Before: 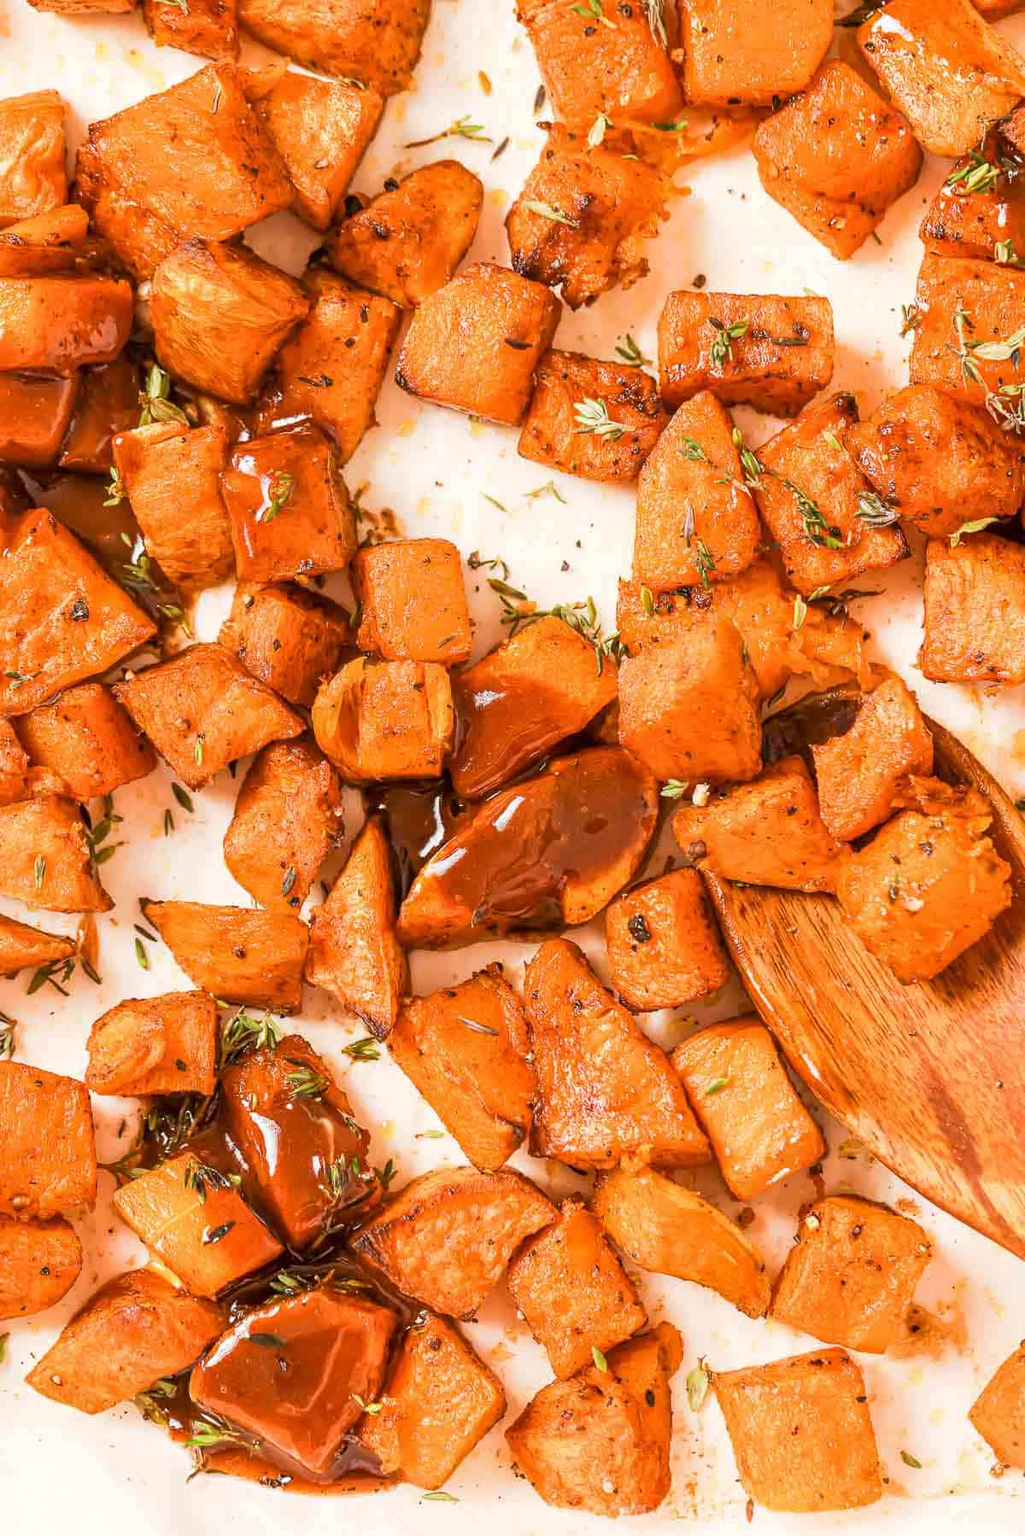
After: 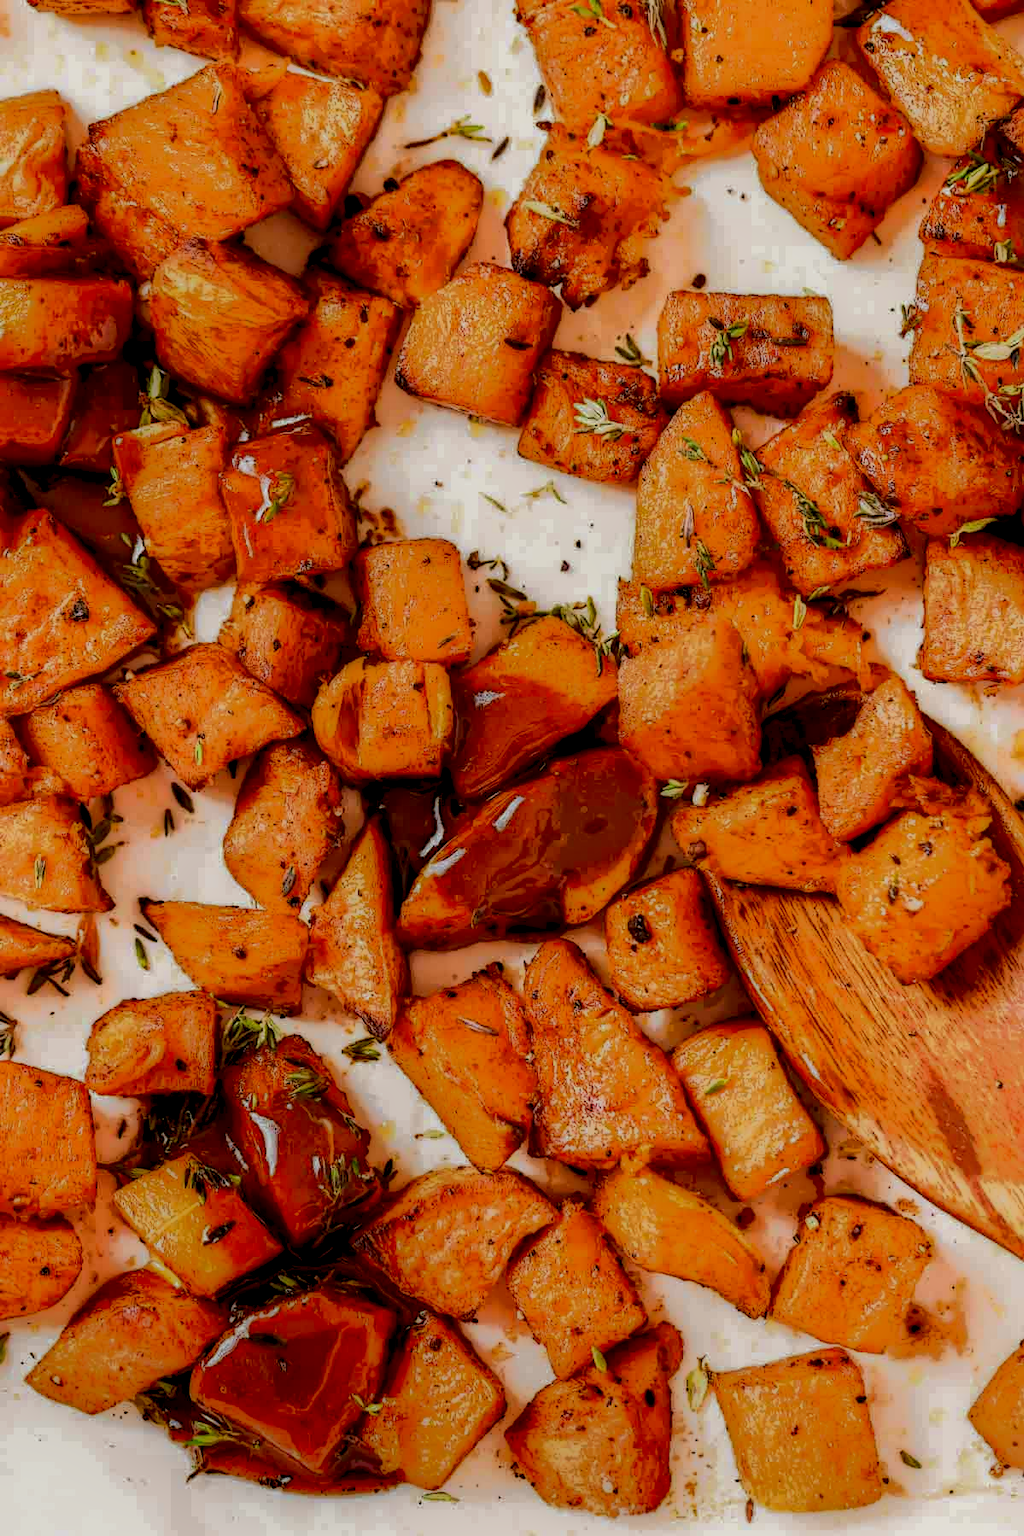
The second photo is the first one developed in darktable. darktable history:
local contrast: highlights 5%, shadows 199%, detail 164%, midtone range 0.005
